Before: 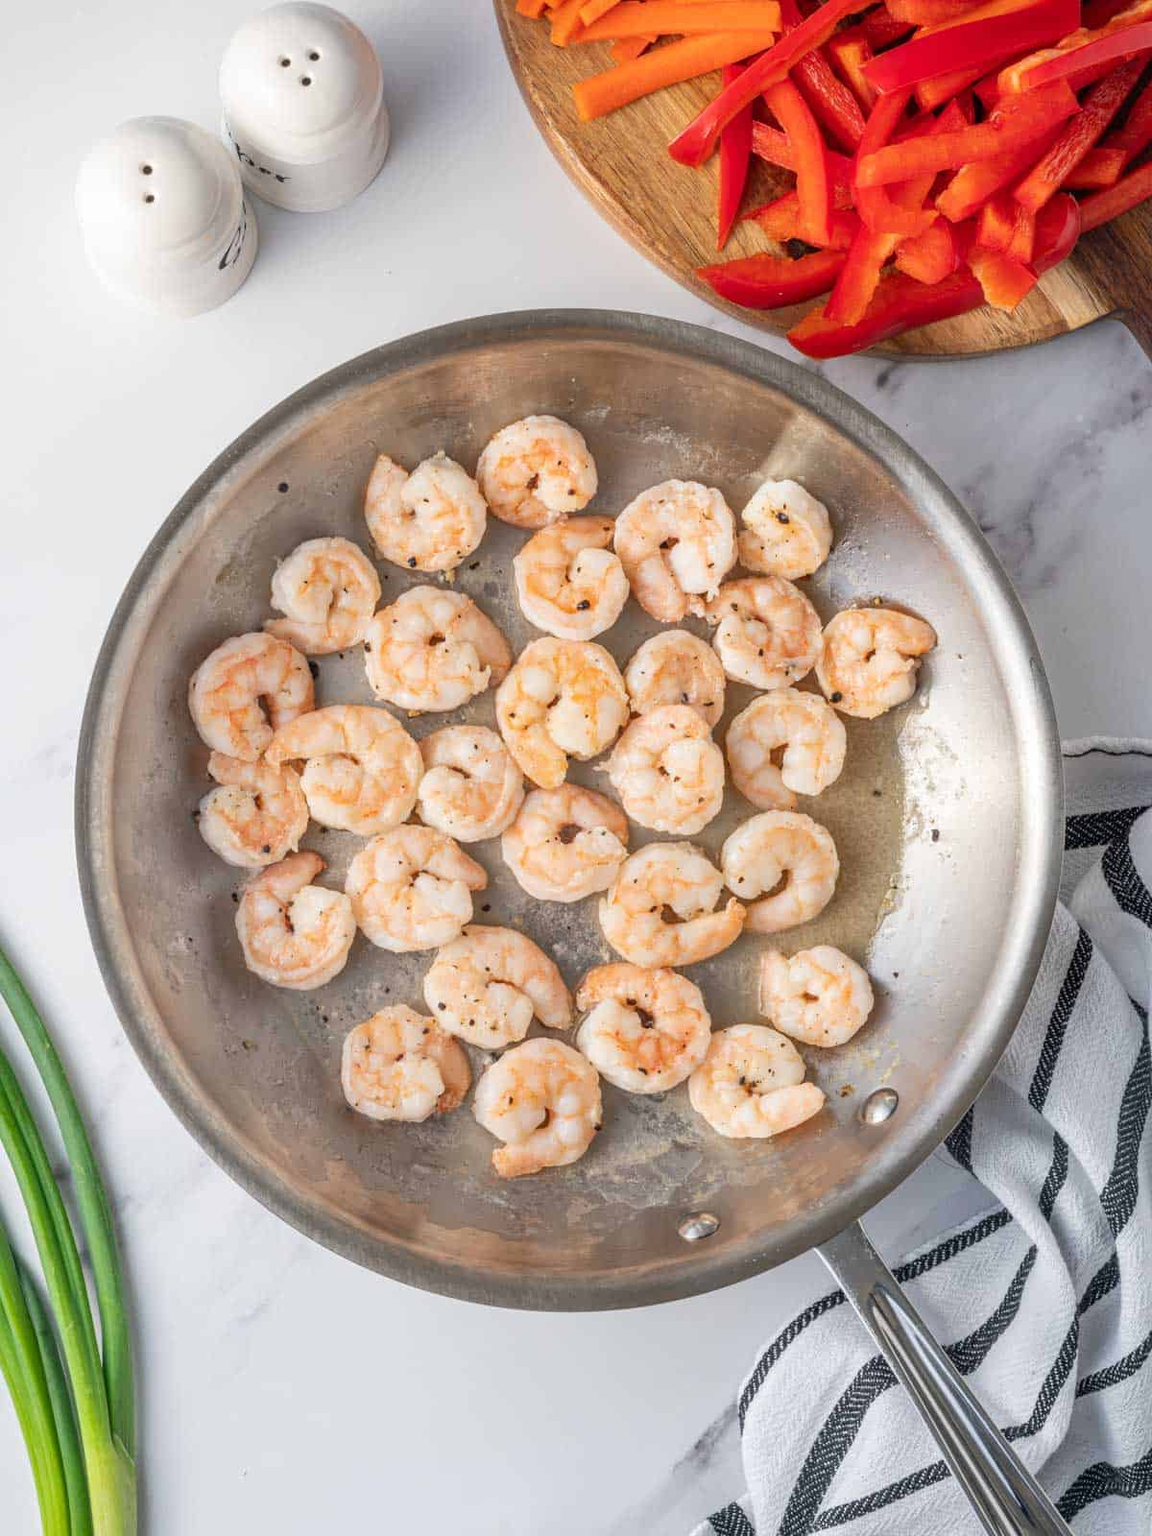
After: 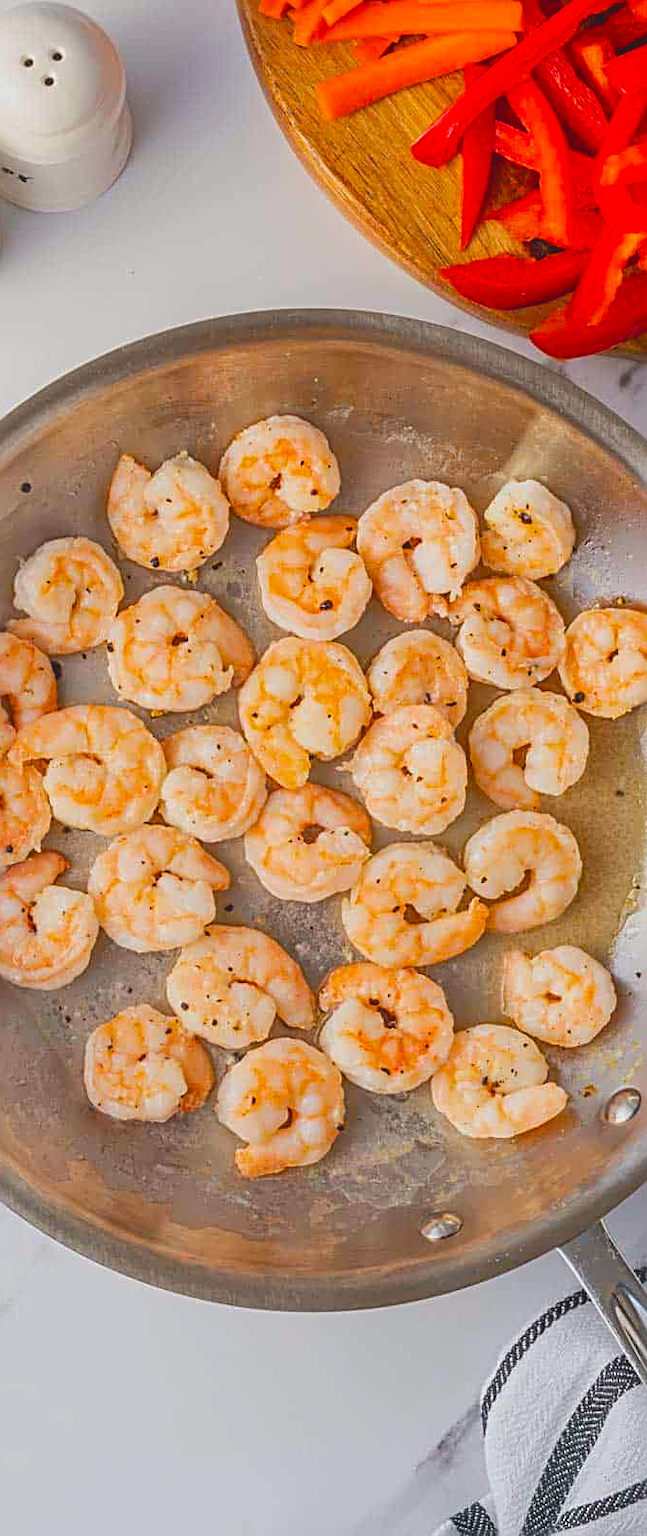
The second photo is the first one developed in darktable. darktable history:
sharpen: radius 2.654, amount 0.654
tone equalizer: -8 EV 0.091 EV, edges refinement/feathering 500, mask exposure compensation -1.57 EV, preserve details no
color balance rgb: power › luminance -3.907%, power › chroma 0.554%, power › hue 41.87°, perceptual saturation grading › global saturation 29.896%
crop and rotate: left 22.355%, right 21.396%
contrast brightness saturation: contrast -0.207, saturation 0.186
